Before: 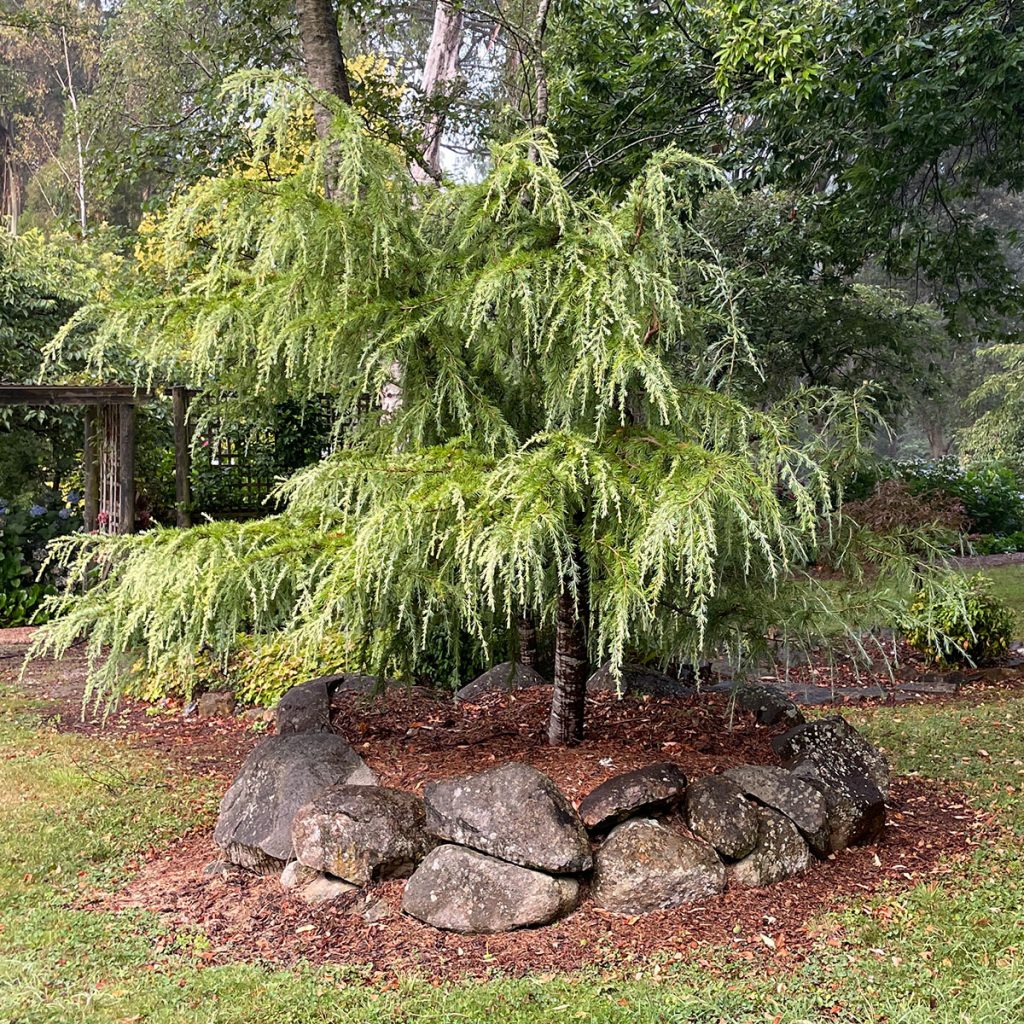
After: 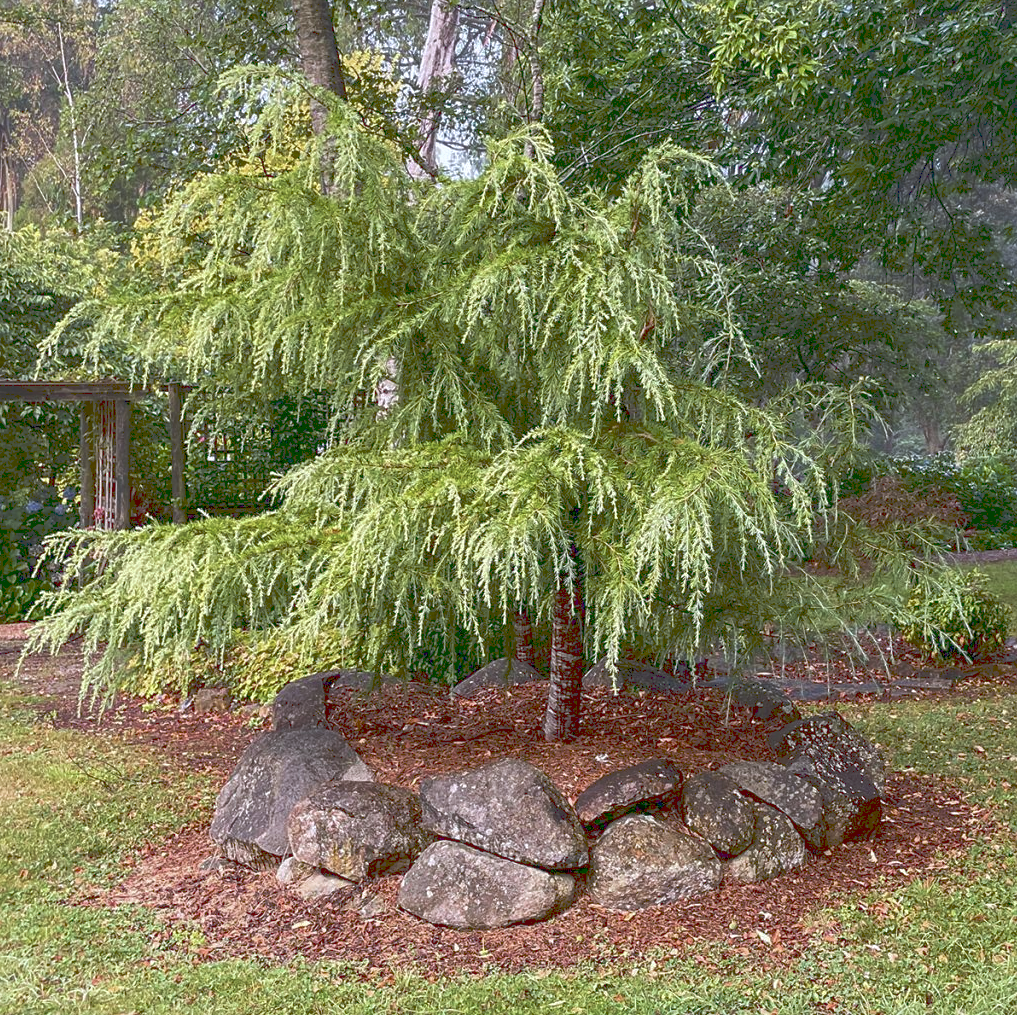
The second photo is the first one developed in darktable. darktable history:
sharpen: amount 0.2
white balance: red 0.974, blue 1.044
local contrast: detail 110%
velvia: on, module defaults
tone curve: curves: ch0 [(0, 0) (0.003, 0.238) (0.011, 0.238) (0.025, 0.242) (0.044, 0.256) (0.069, 0.277) (0.1, 0.294) (0.136, 0.315) (0.177, 0.345) (0.224, 0.379) (0.277, 0.419) (0.335, 0.463) (0.399, 0.511) (0.468, 0.566) (0.543, 0.627) (0.623, 0.687) (0.709, 0.75) (0.801, 0.824) (0.898, 0.89) (1, 1)], preserve colors none
contrast brightness saturation: brightness -0.2, saturation 0.08
crop: left 0.434%, top 0.485%, right 0.244%, bottom 0.386%
